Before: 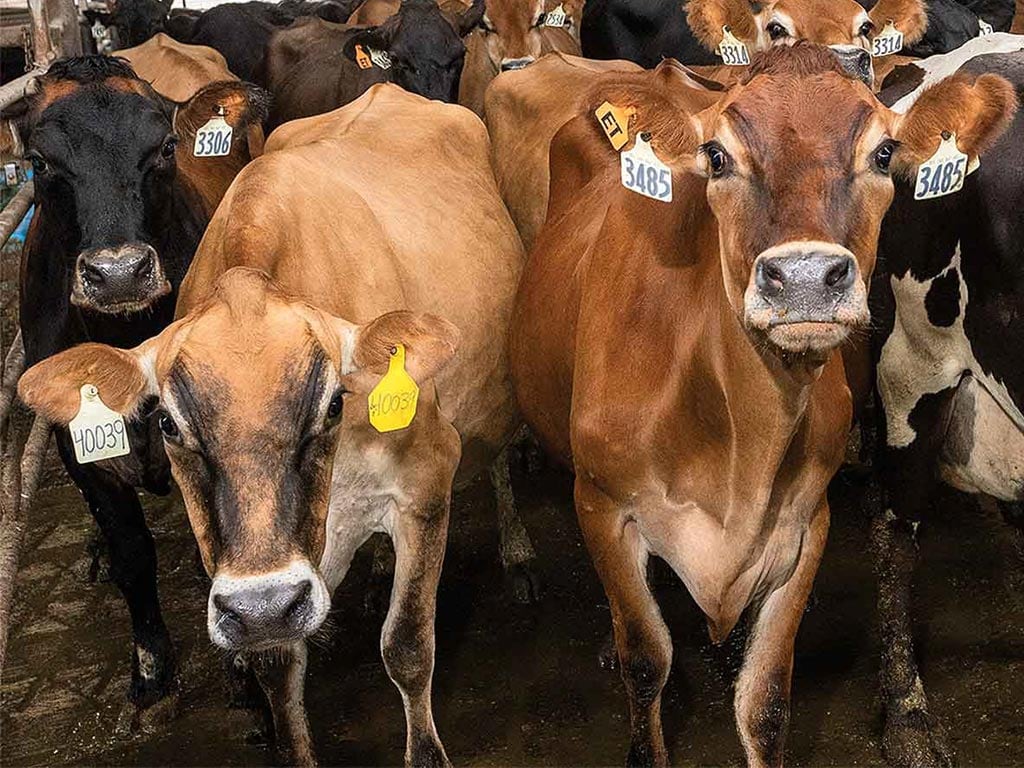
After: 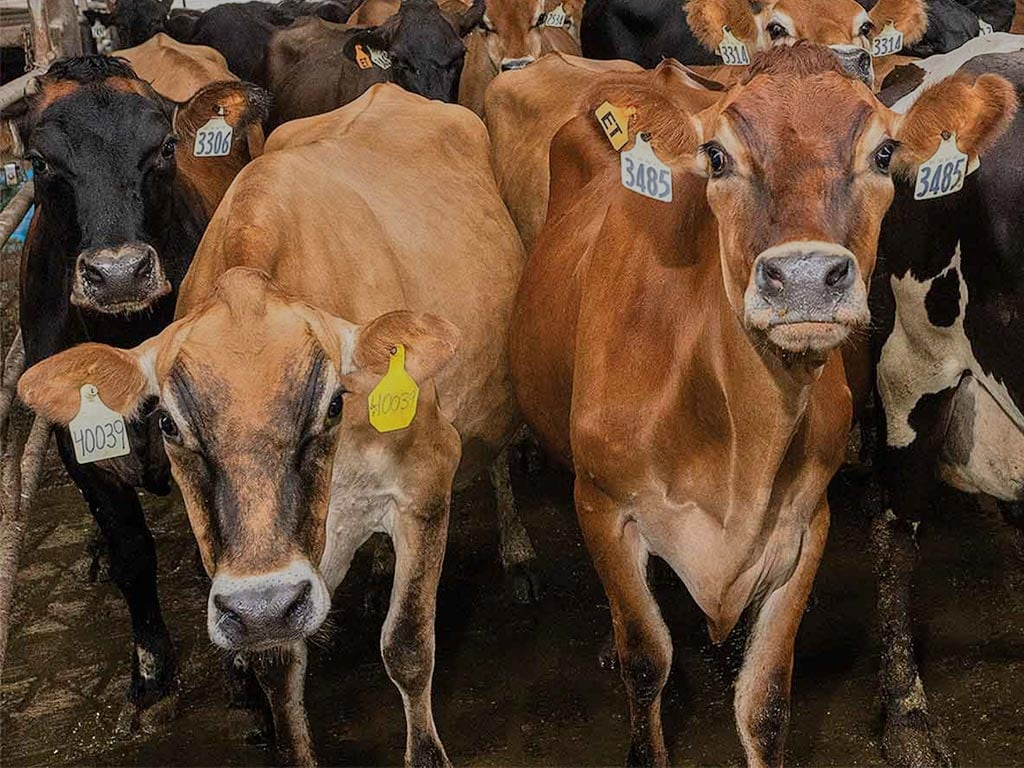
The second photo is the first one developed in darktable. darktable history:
tone equalizer "reduce highlights": -8 EV -0.002 EV, -7 EV 0.005 EV, -6 EV -0.008 EV, -5 EV 0.007 EV, -4 EV -0.042 EV, -3 EV -0.233 EV, -2 EV -0.662 EV, -1 EV -0.983 EV, +0 EV -0.969 EV, smoothing diameter 2%, edges refinement/feathering 20, mask exposure compensation -1.57 EV, filter diffusion 5
